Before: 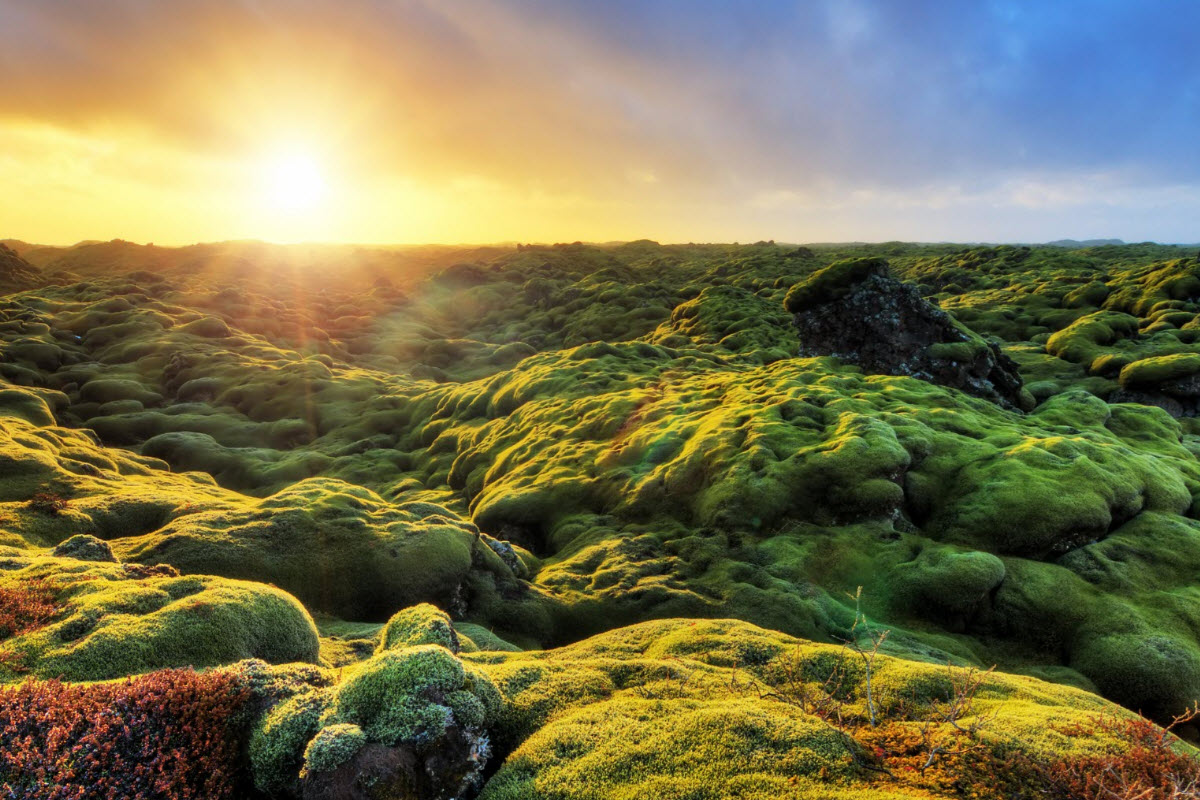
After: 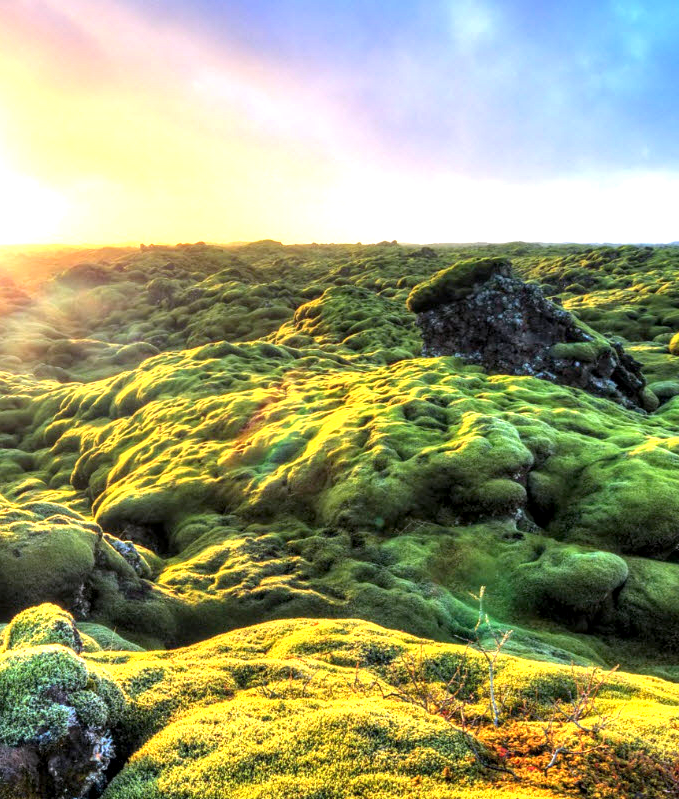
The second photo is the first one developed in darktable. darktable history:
crop: left 31.458%, top 0%, right 11.876%
exposure: black level correction 0.001, exposure 1.116 EV, compensate highlight preservation false
local contrast: on, module defaults
white balance: red 1.004, blue 1.096
